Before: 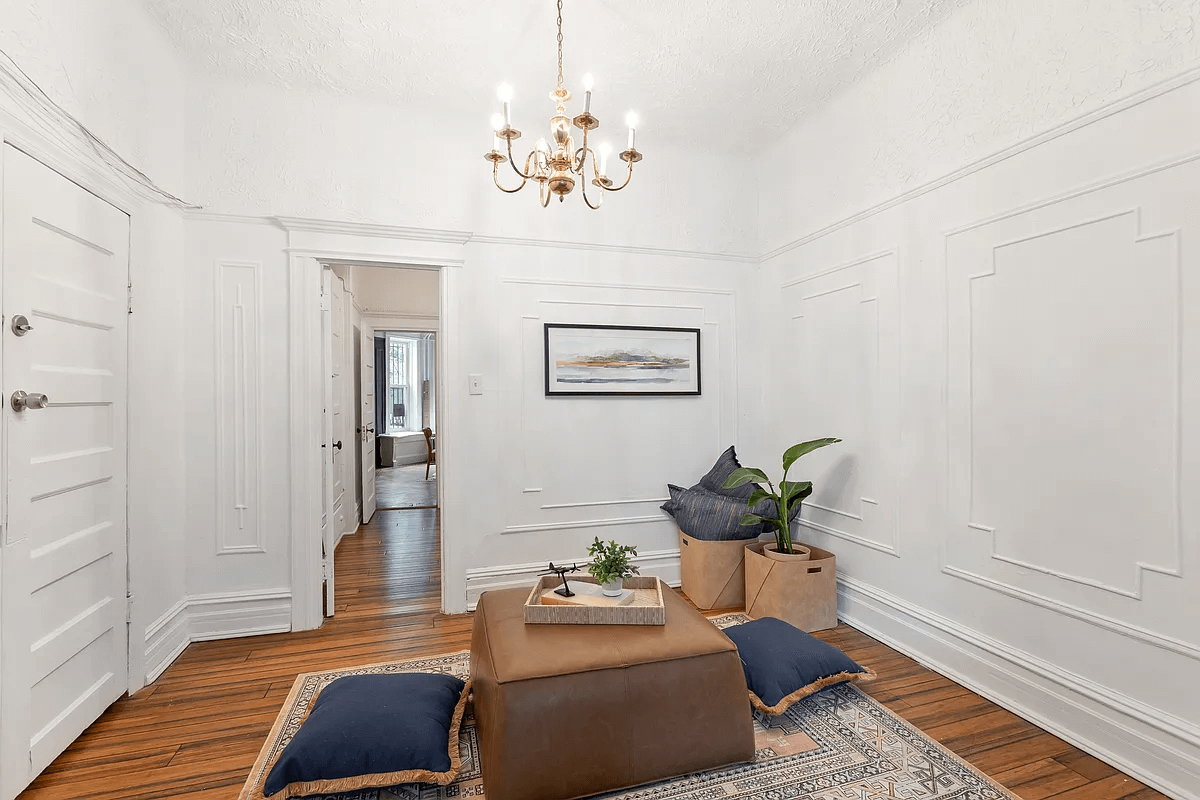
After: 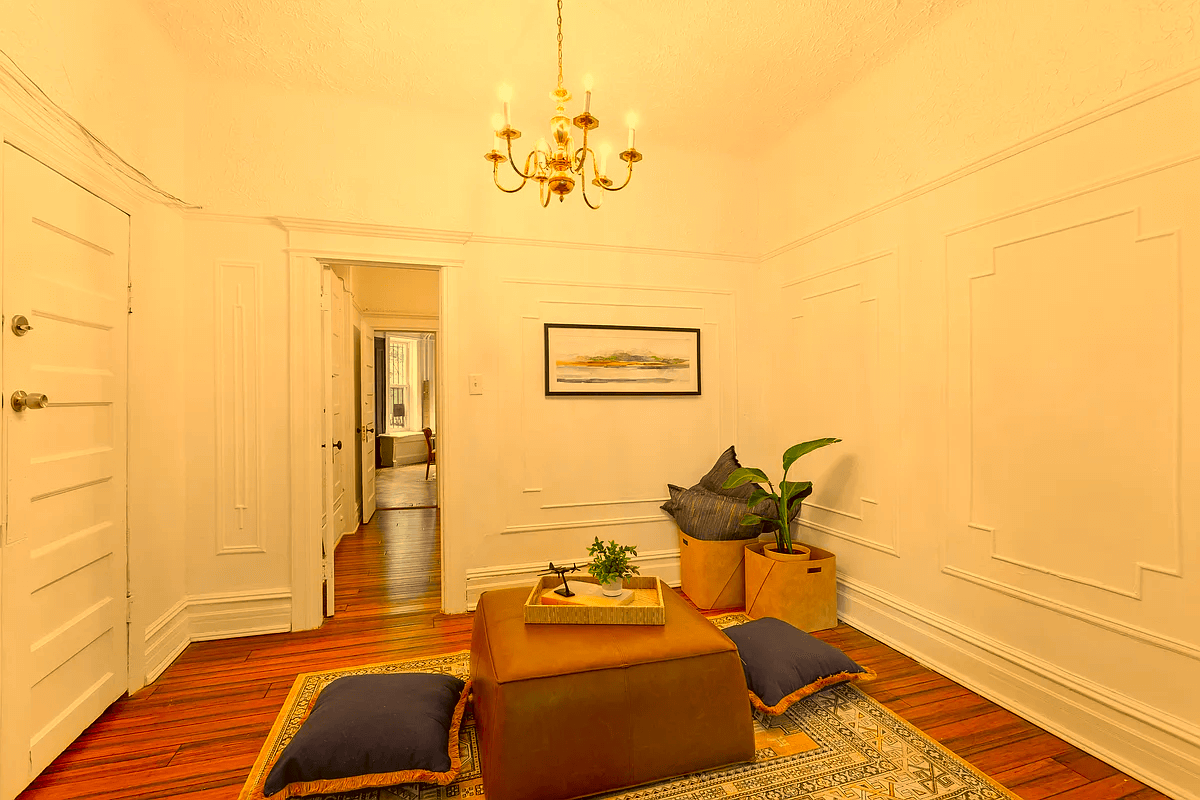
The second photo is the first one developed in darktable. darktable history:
color correction: highlights a* 10.54, highlights b* 30.7, shadows a* 2.91, shadows b* 17.36, saturation 1.75
